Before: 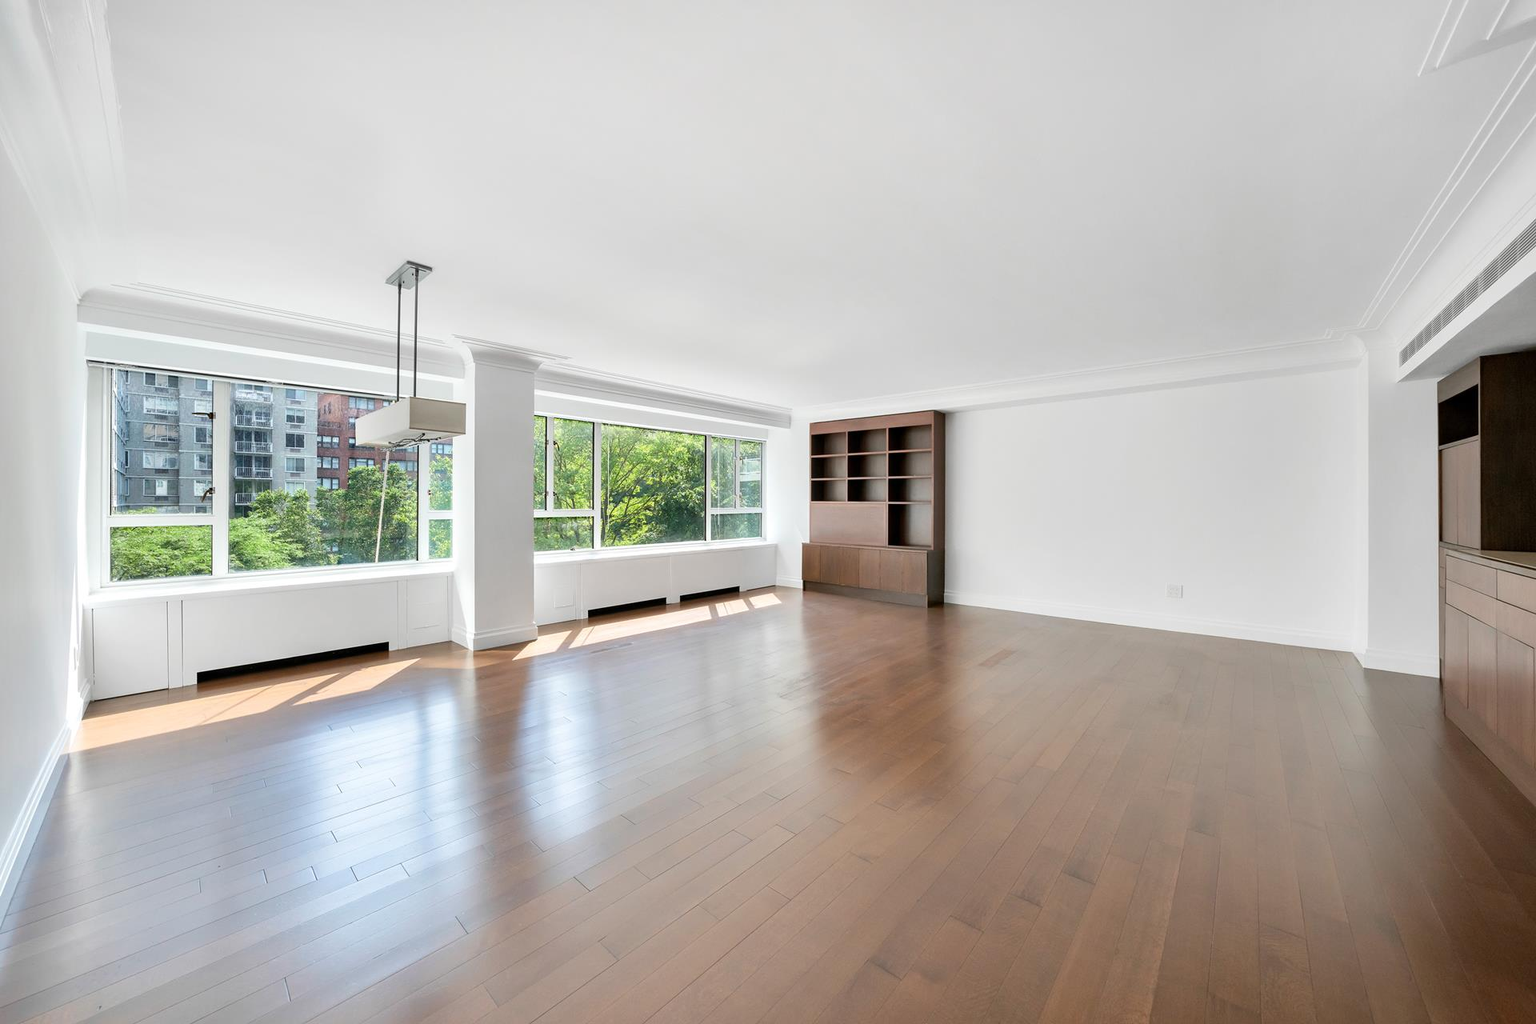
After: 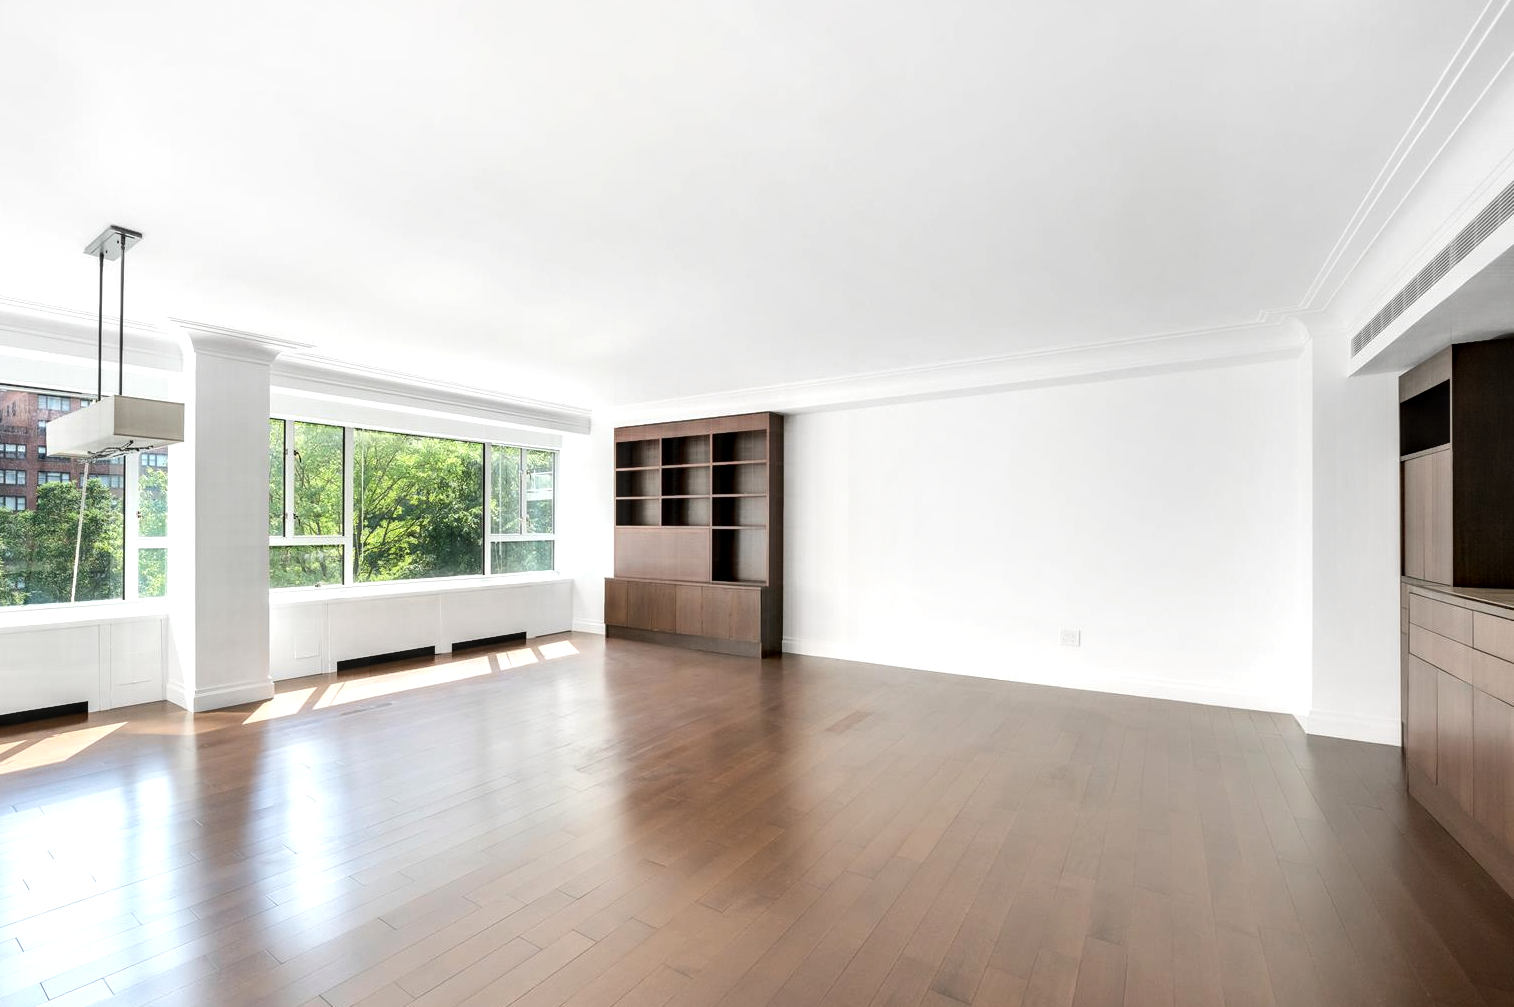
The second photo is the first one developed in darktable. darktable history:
crop and rotate: left 20.74%, top 7.912%, right 0.375%, bottom 13.378%
tone equalizer: -8 EV -0.417 EV, -7 EV -0.389 EV, -6 EV -0.333 EV, -5 EV -0.222 EV, -3 EV 0.222 EV, -2 EV 0.333 EV, -1 EV 0.389 EV, +0 EV 0.417 EV, edges refinement/feathering 500, mask exposure compensation -1.57 EV, preserve details no
local contrast: detail 150%
contrast equalizer: octaves 7, y [[0.6 ×6], [0.55 ×6], [0 ×6], [0 ×6], [0 ×6]], mix -1
